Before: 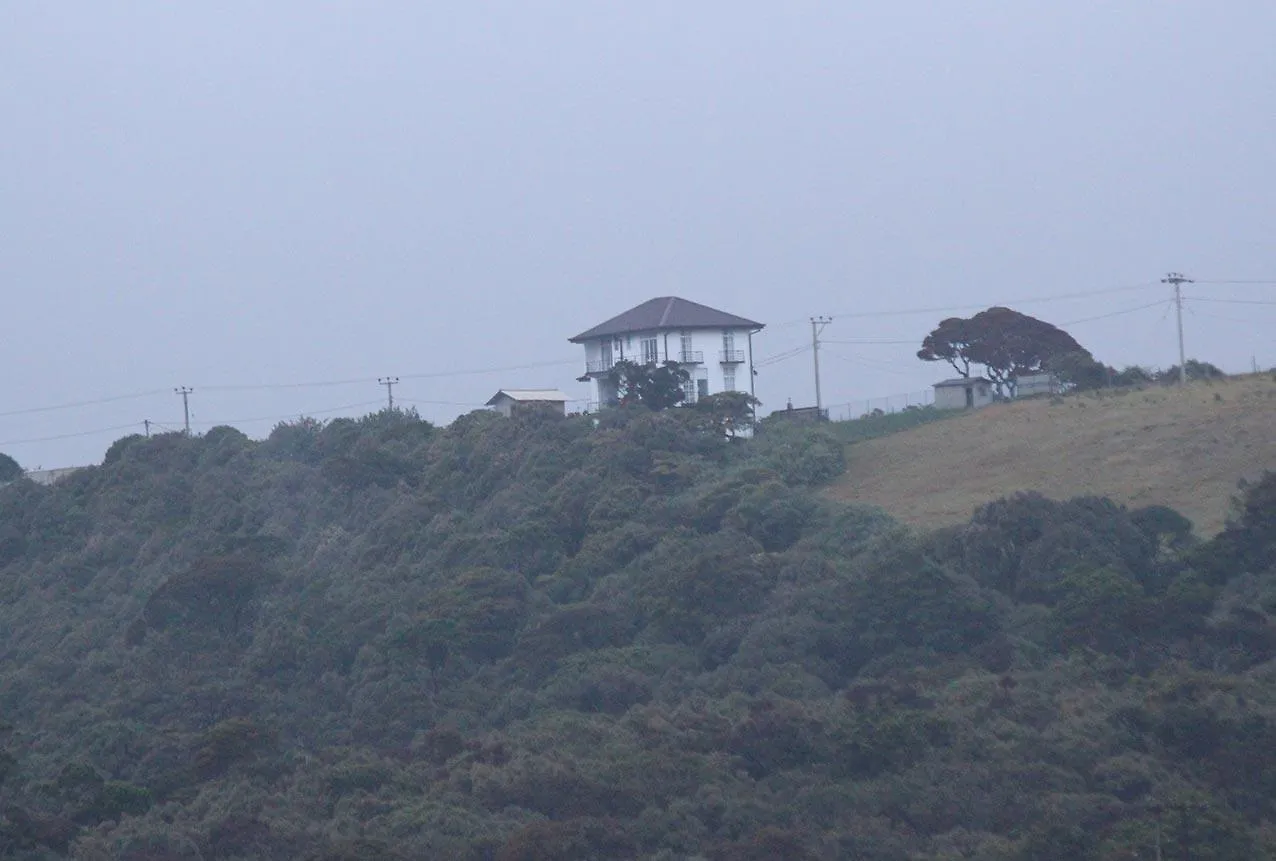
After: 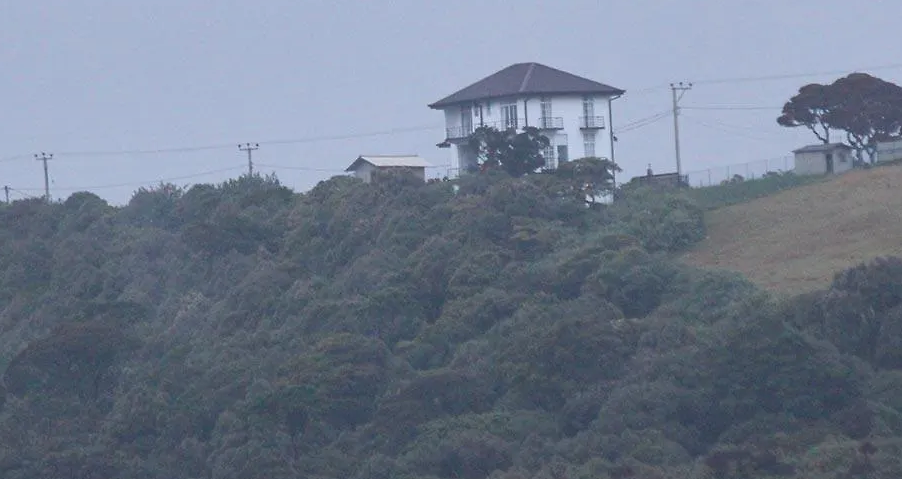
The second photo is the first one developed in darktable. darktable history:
crop: left 11.006%, top 27.264%, right 18.275%, bottom 17.044%
shadows and highlights: shadows 12.38, white point adjustment 1.14, soften with gaussian
